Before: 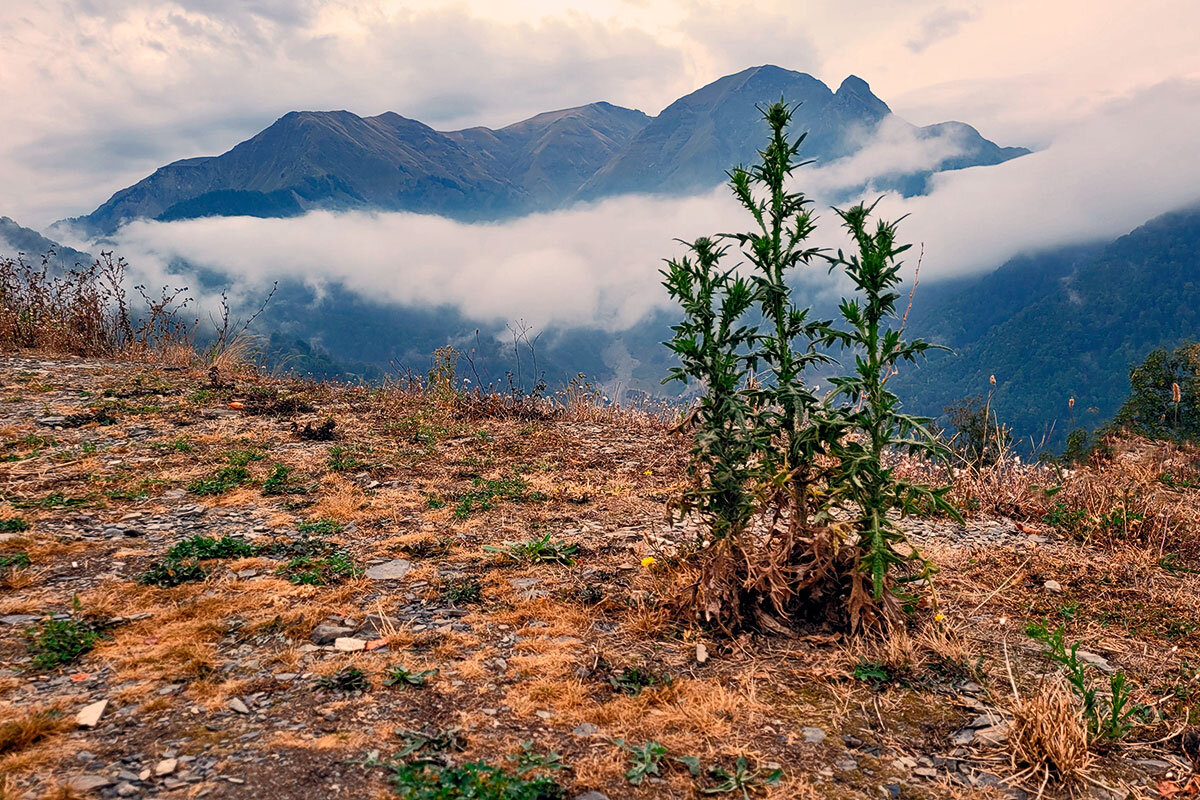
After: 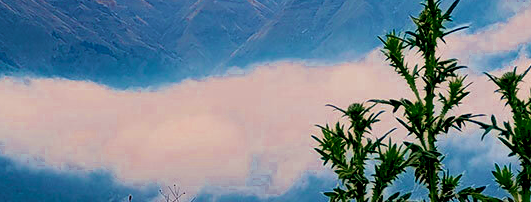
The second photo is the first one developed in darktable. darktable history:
color zones: curves: ch0 [(0.27, 0.396) (0.563, 0.504) (0.75, 0.5) (0.787, 0.307)]
velvia: strength 74.85%
exposure: black level correction 0.014, compensate highlight preservation false
crop: left 28.951%, top 16.84%, right 26.737%, bottom 57.814%
